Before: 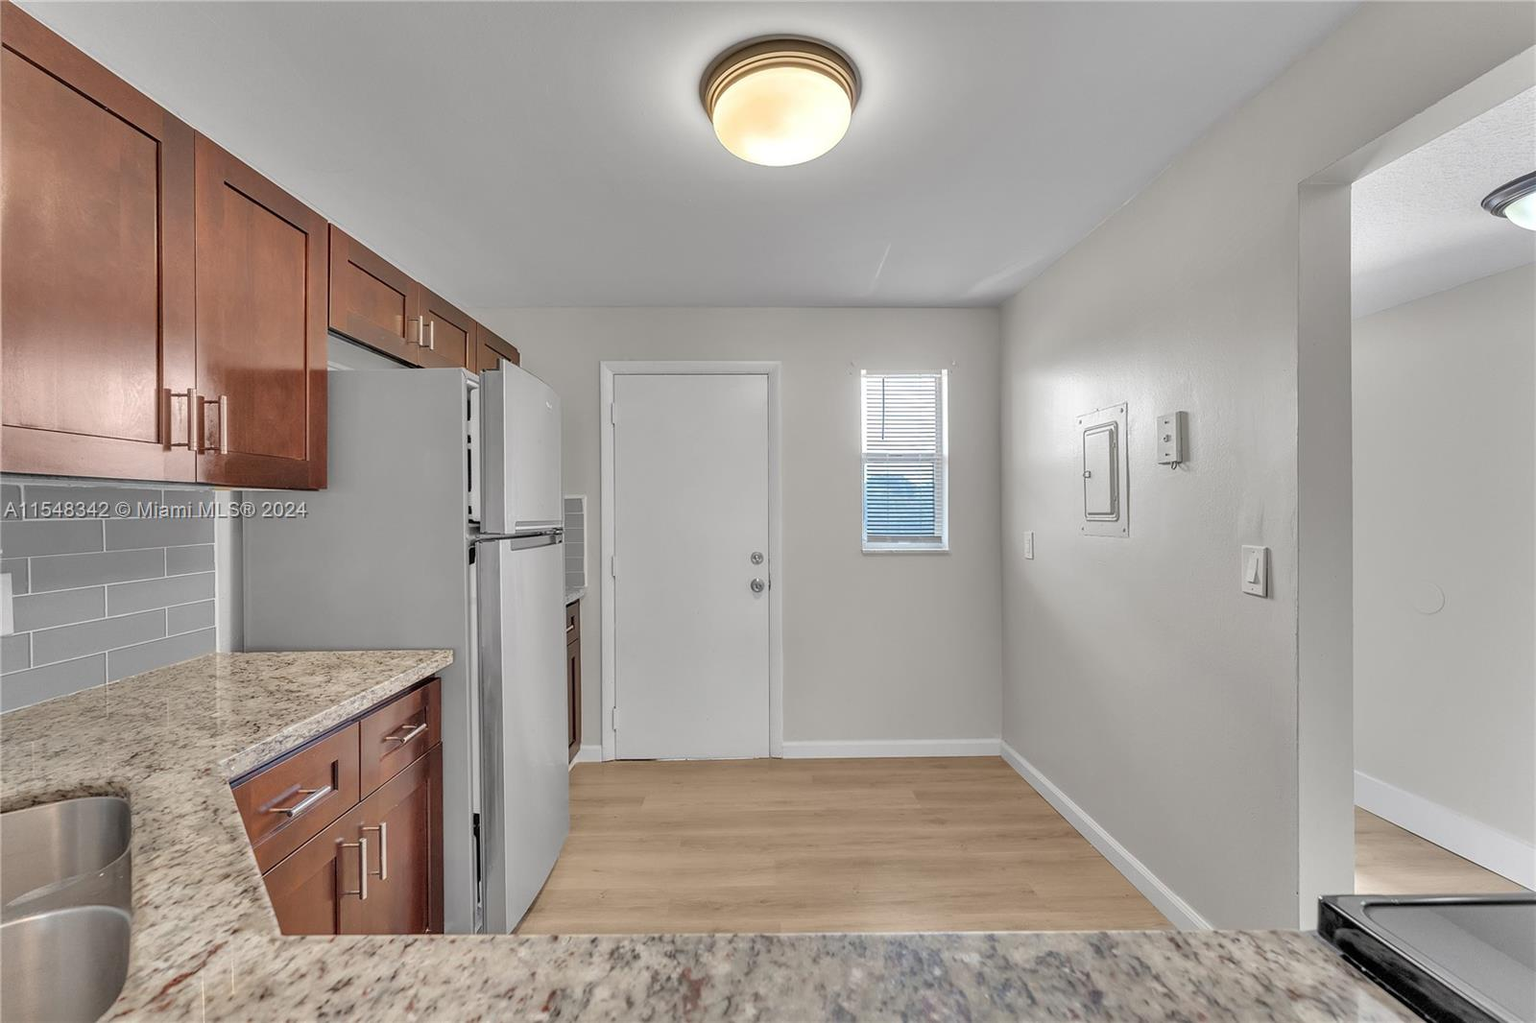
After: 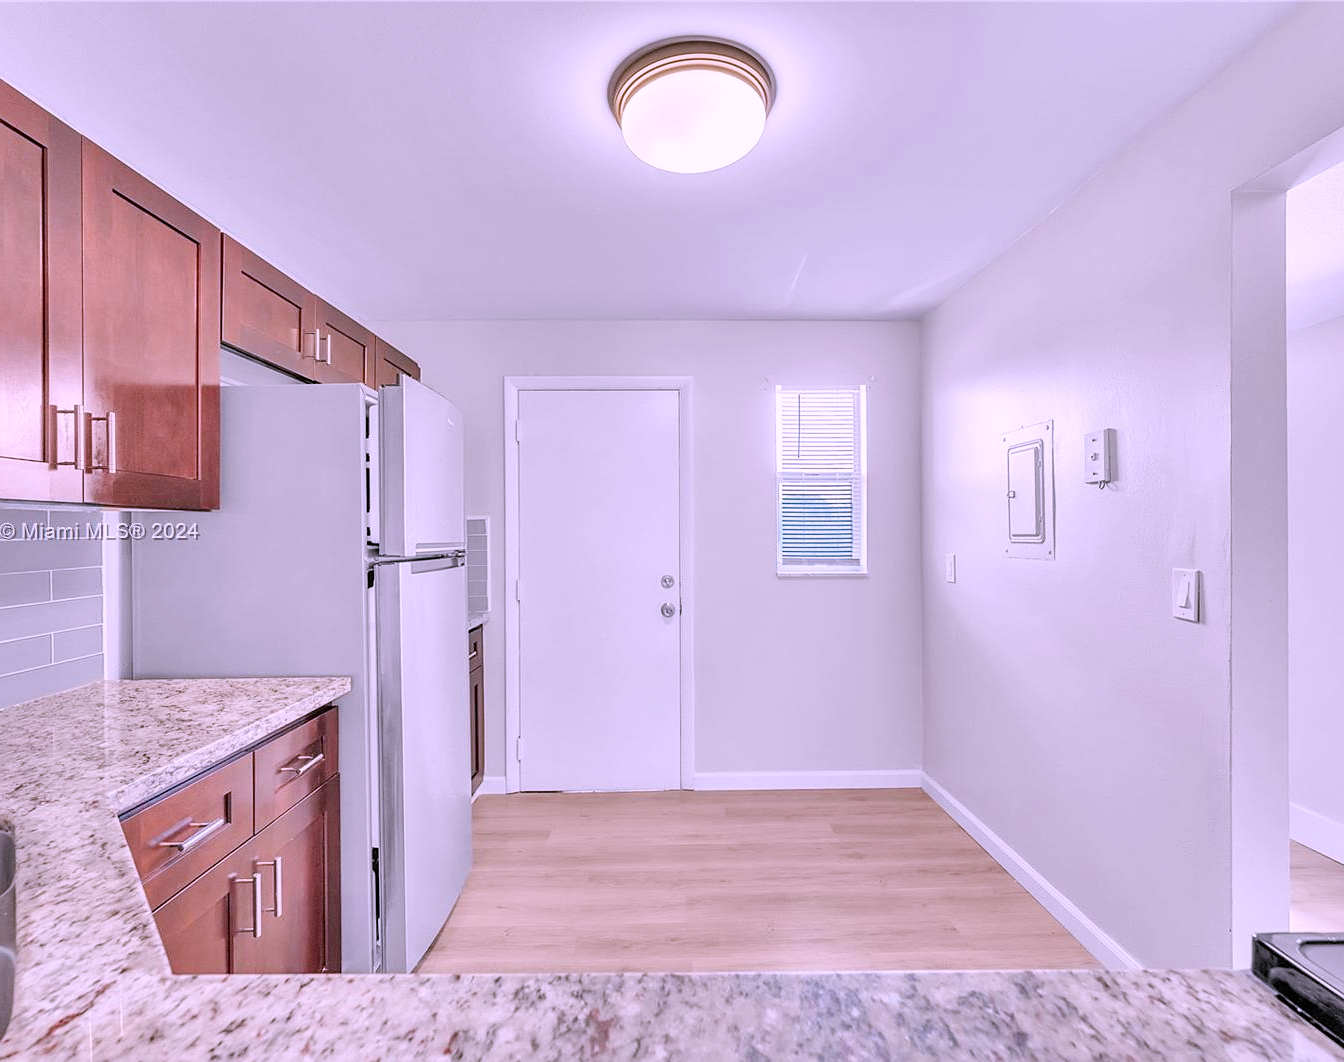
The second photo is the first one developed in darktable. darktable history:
color correction: highlights a* 15.03, highlights b* -25.07
base curve: curves: ch0 [(0, 0) (0.204, 0.334) (0.55, 0.733) (1, 1)], preserve colors none
sharpen: amount 0.2
crop: left 7.598%, right 7.873%
